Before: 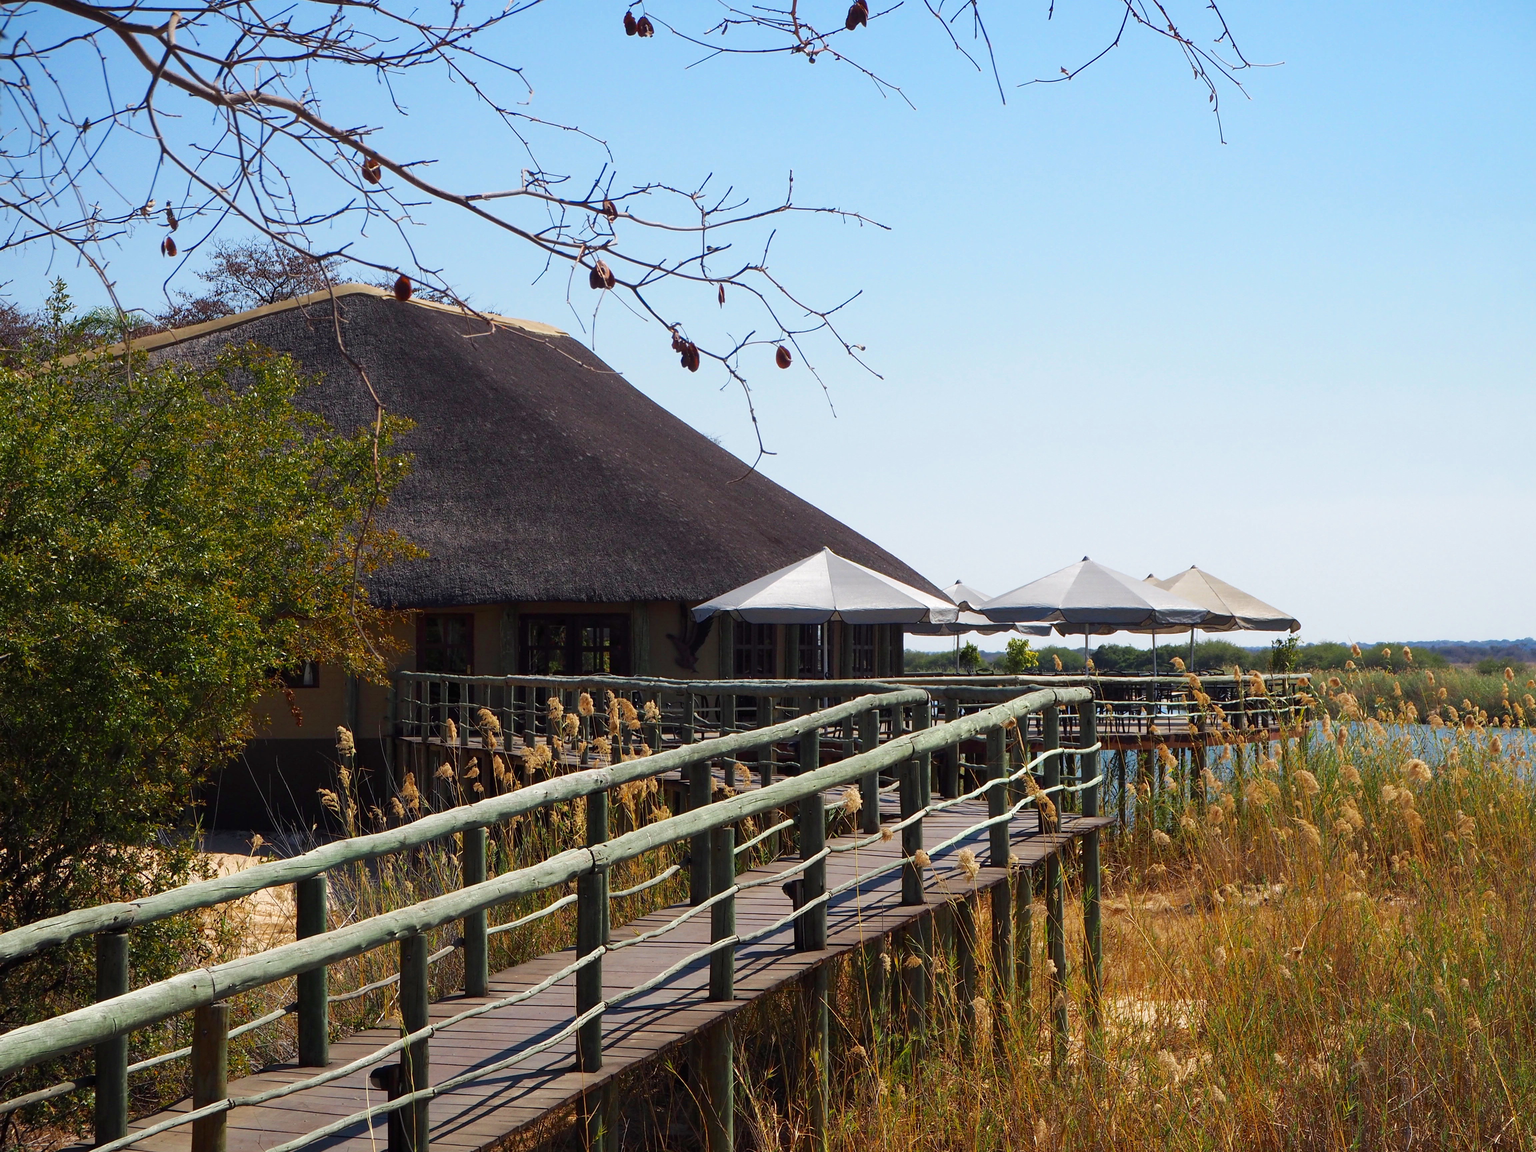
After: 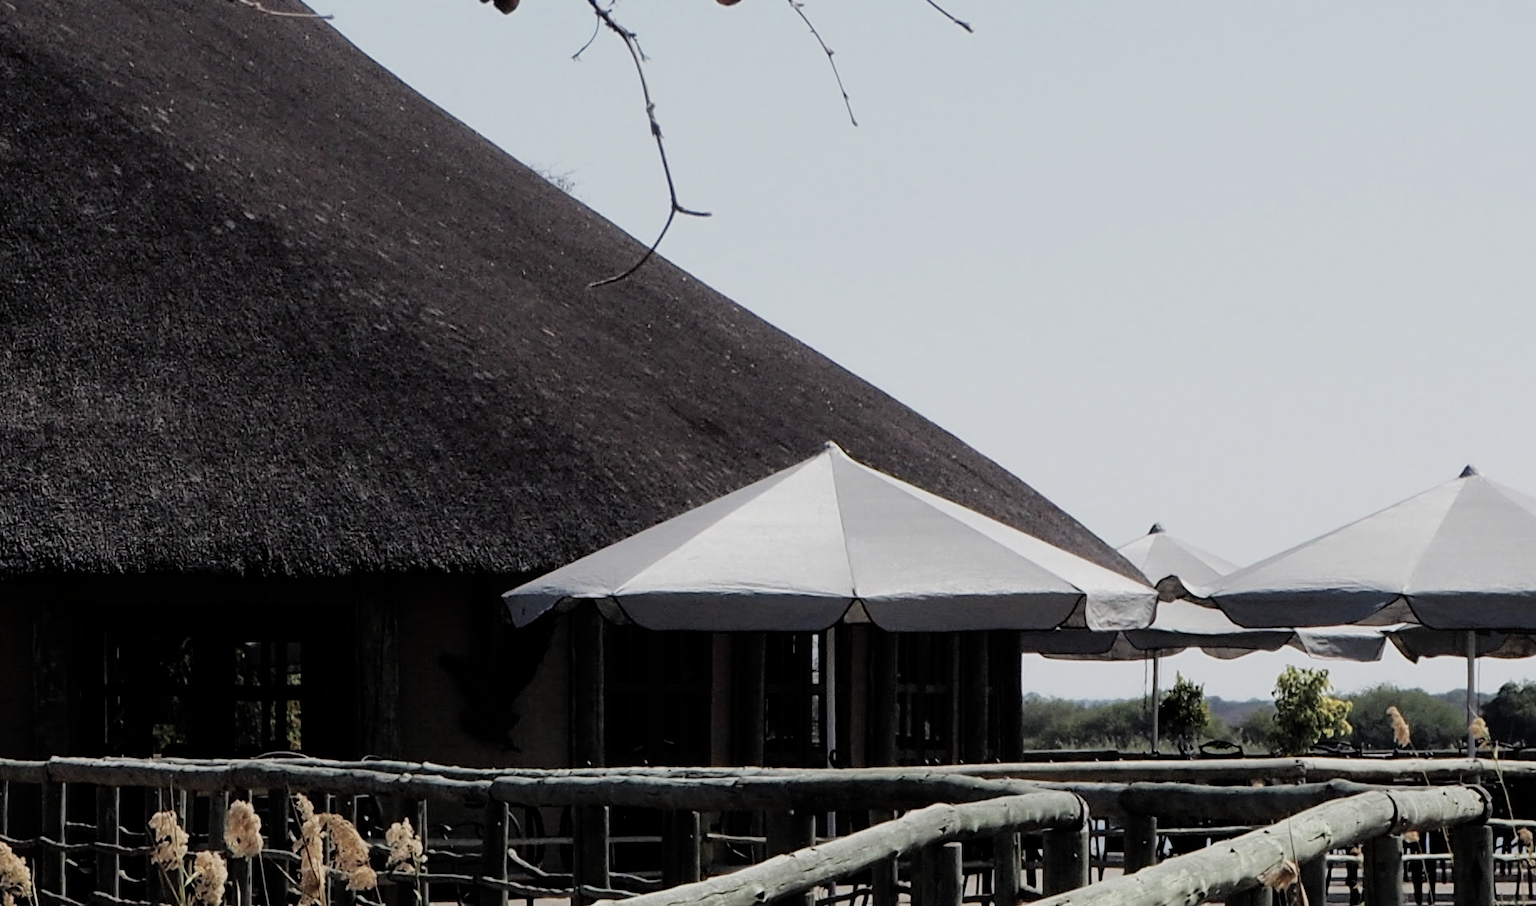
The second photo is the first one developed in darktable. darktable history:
crop: left 31.701%, top 31.806%, right 27.496%, bottom 36.099%
filmic rgb: black relative exposure -5.07 EV, white relative exposure 3.95 EV, hardness 2.89, contrast 1.097
color correction: highlights b* 0.006, saturation 0.541
